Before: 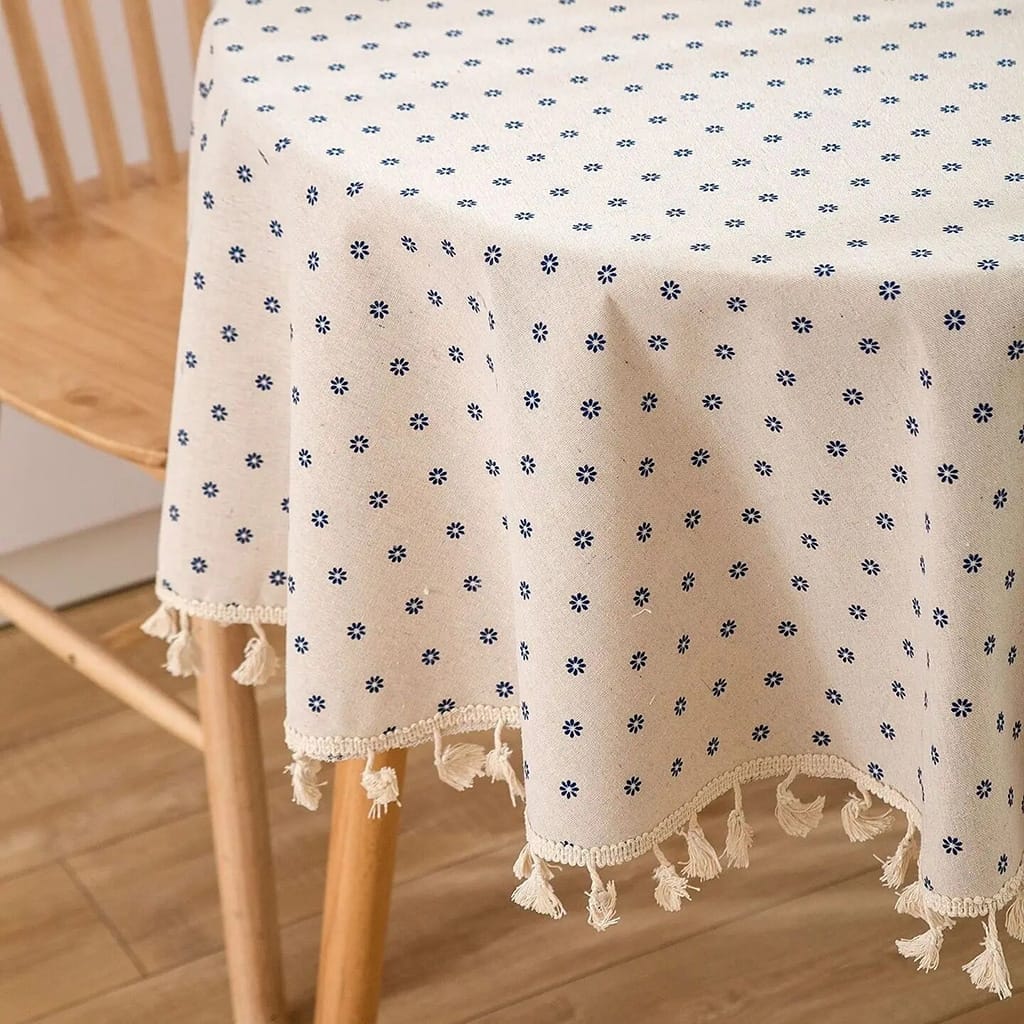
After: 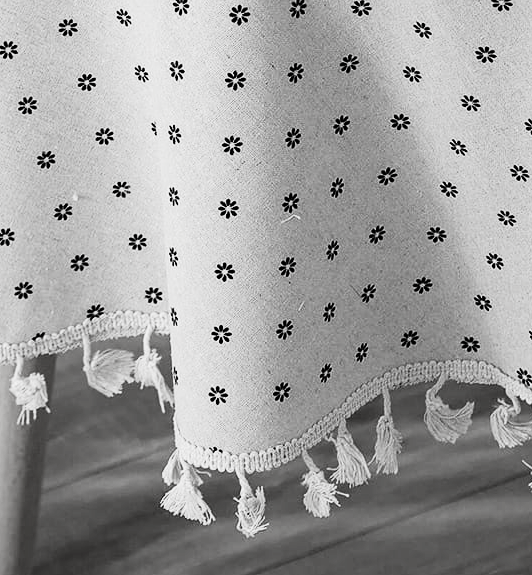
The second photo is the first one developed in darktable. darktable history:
crop: left 34.363%, top 38.522%, right 13.664%, bottom 5.237%
base curve: curves: ch0 [(0, 0) (0.028, 0.03) (0.121, 0.232) (0.46, 0.748) (0.859, 0.968) (1, 1)], preserve colors none
contrast brightness saturation: contrast -0.029, brightness -0.57, saturation -0.985
